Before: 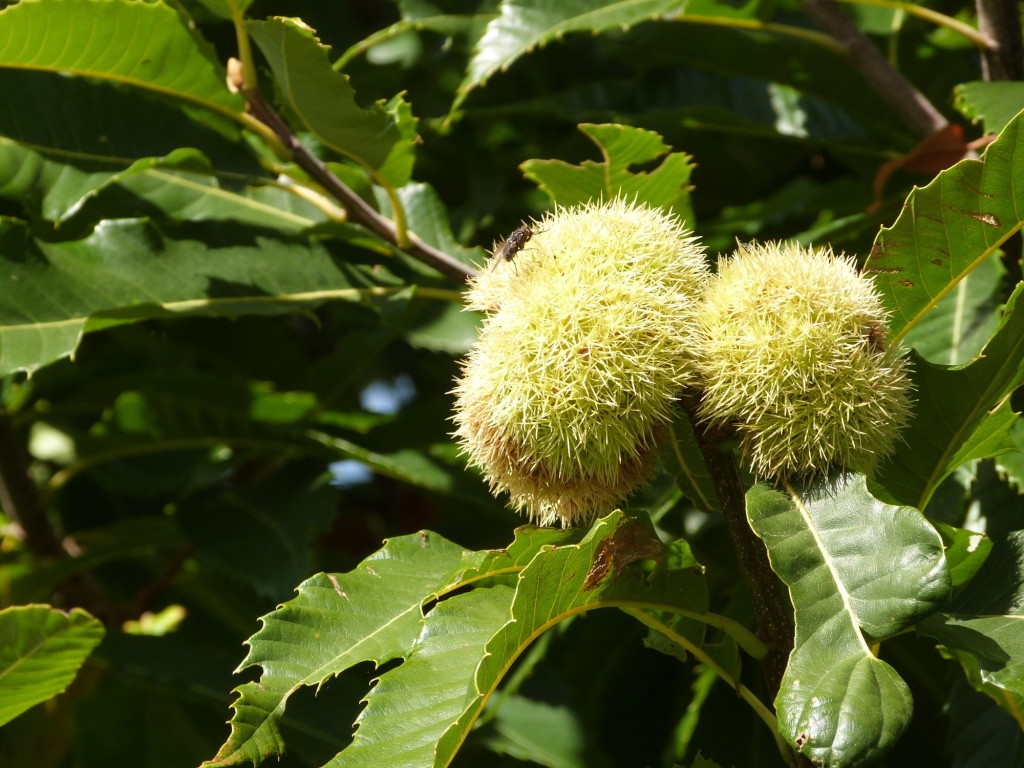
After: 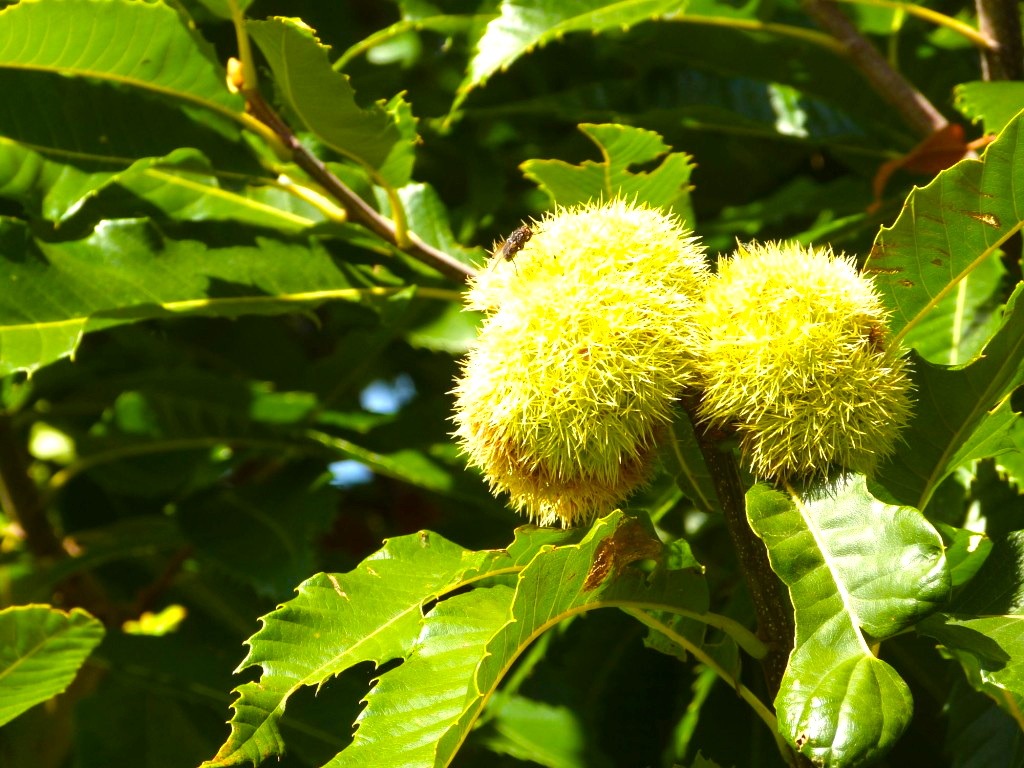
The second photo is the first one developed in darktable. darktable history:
exposure: exposure 0.74 EV, compensate highlight preservation false
color balance rgb: linear chroma grading › global chroma 15%, perceptual saturation grading › global saturation 30%
